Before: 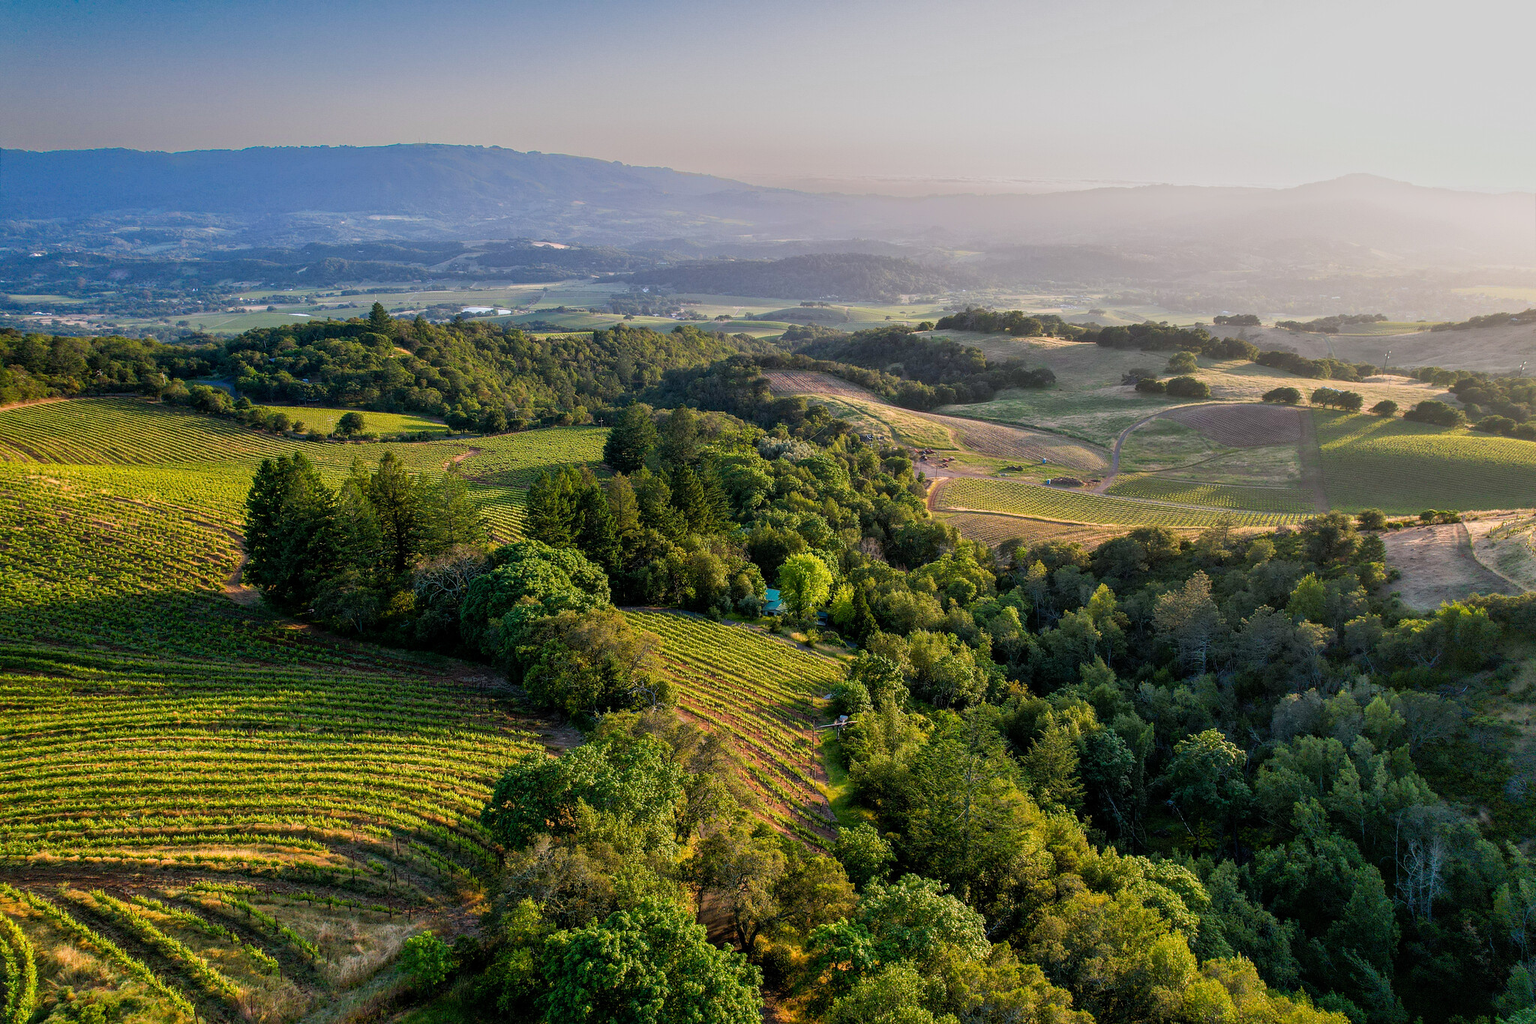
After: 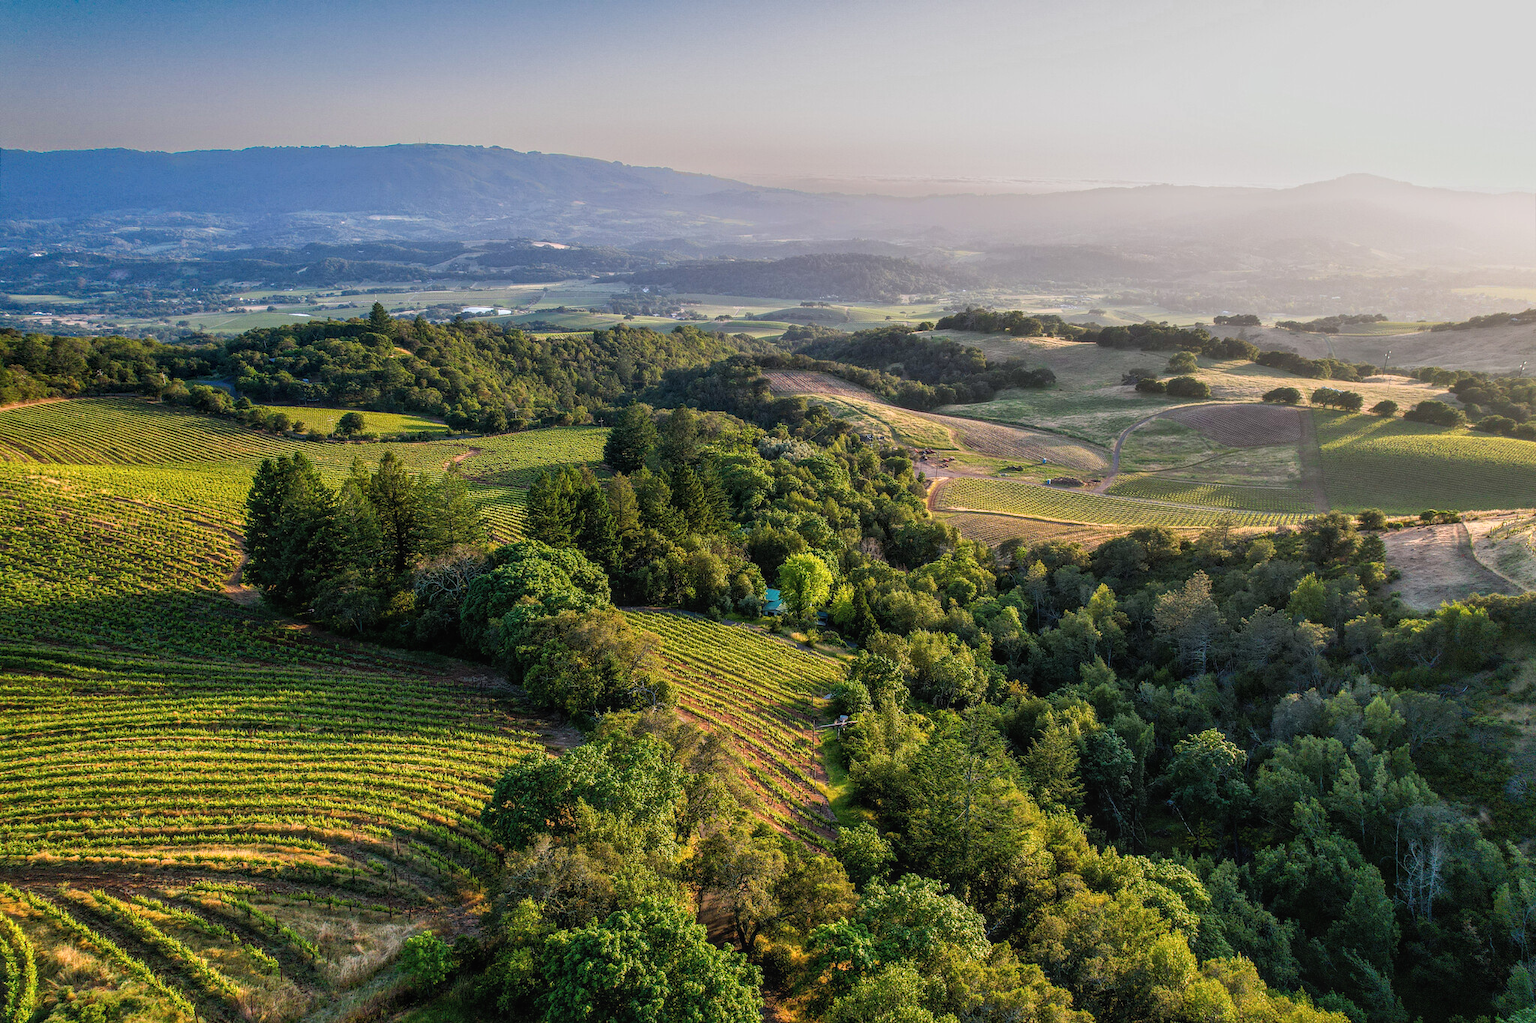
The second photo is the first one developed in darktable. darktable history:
local contrast: on, module defaults
exposure: black level correction -0.004, exposure 0.053 EV, compensate highlight preservation false
